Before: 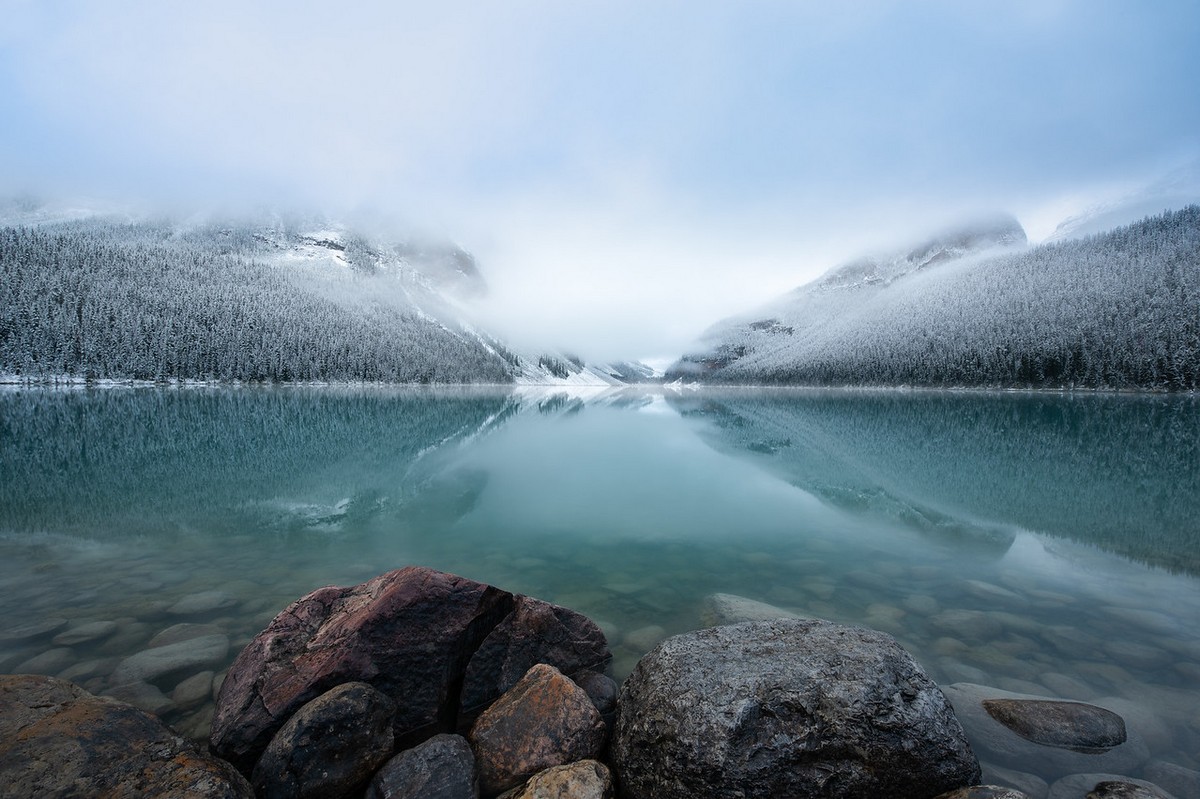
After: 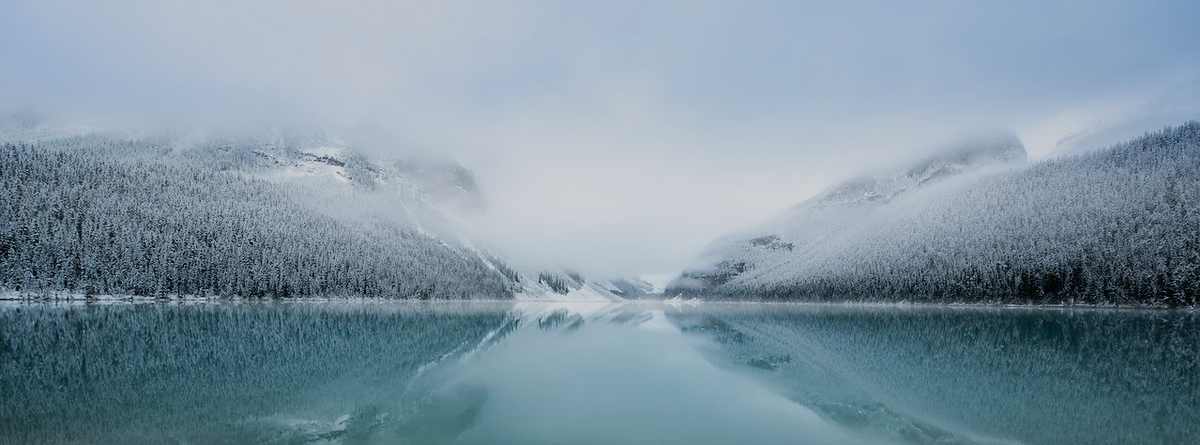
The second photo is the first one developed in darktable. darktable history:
crop and rotate: top 10.6%, bottom 33.585%
filmic rgb: black relative exposure -7.65 EV, white relative exposure 4.56 EV, hardness 3.61, contrast 0.989
